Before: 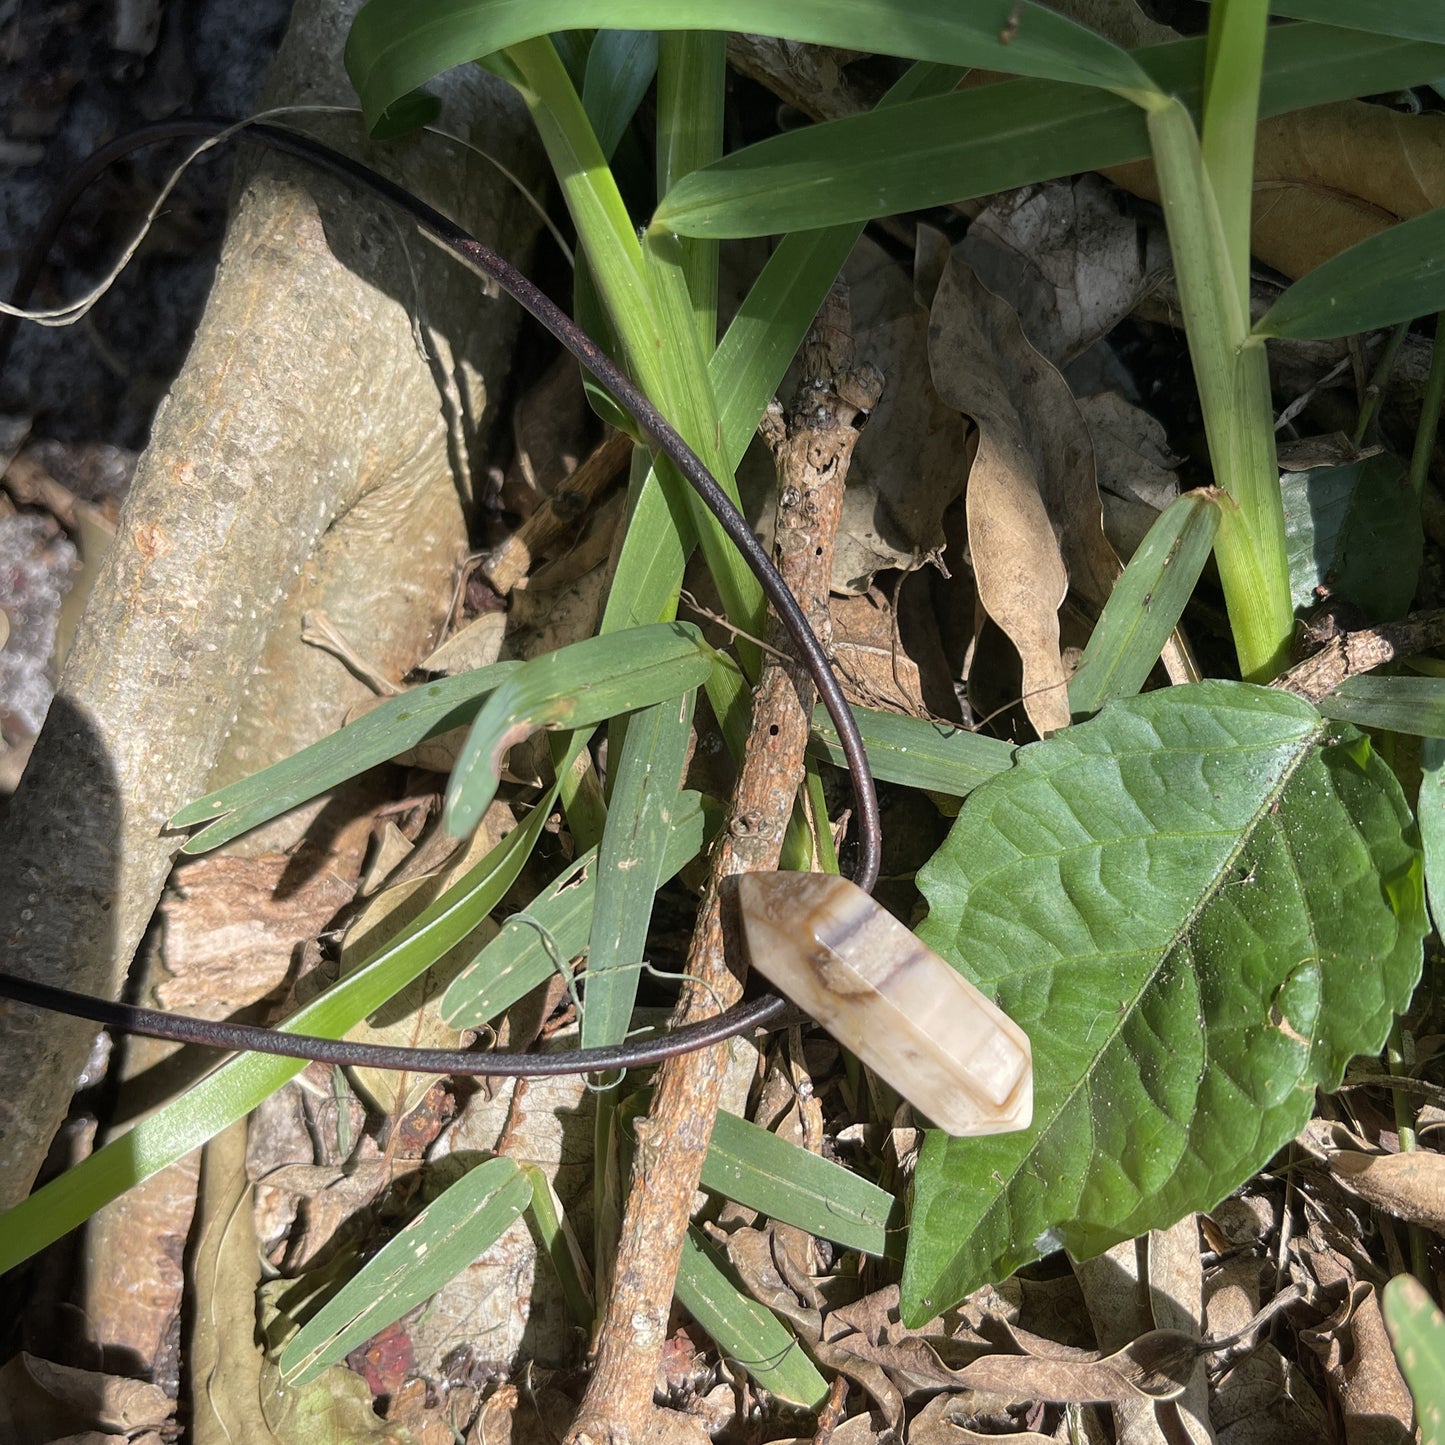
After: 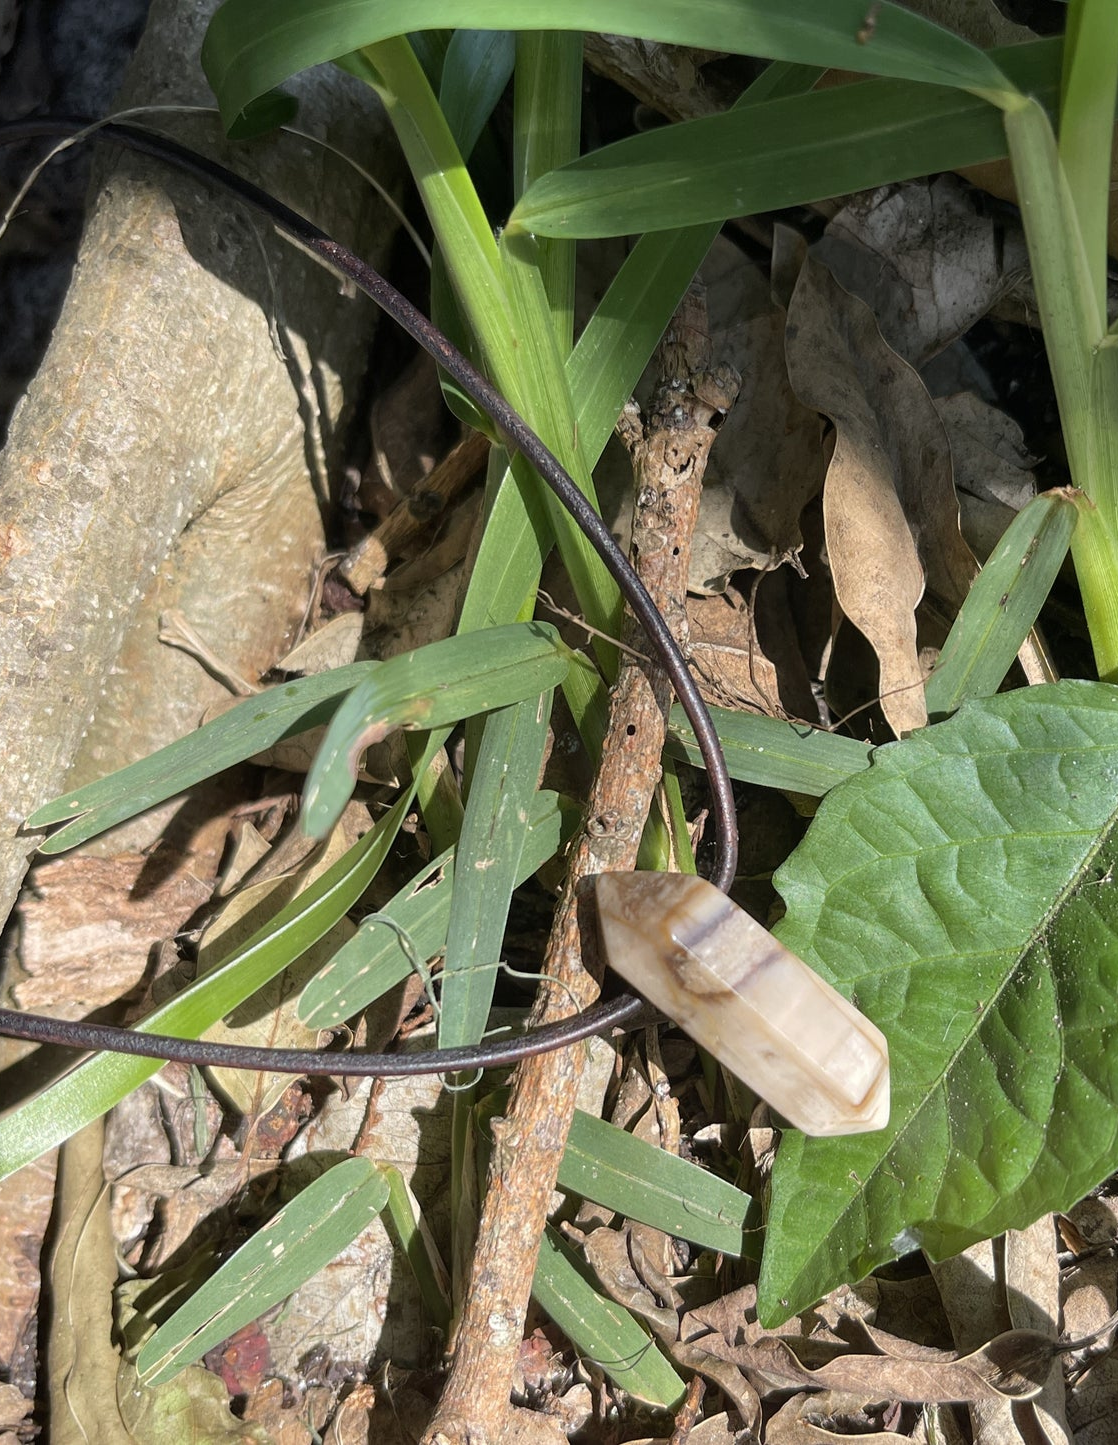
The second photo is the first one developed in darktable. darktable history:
crop: left 9.904%, right 12.714%
